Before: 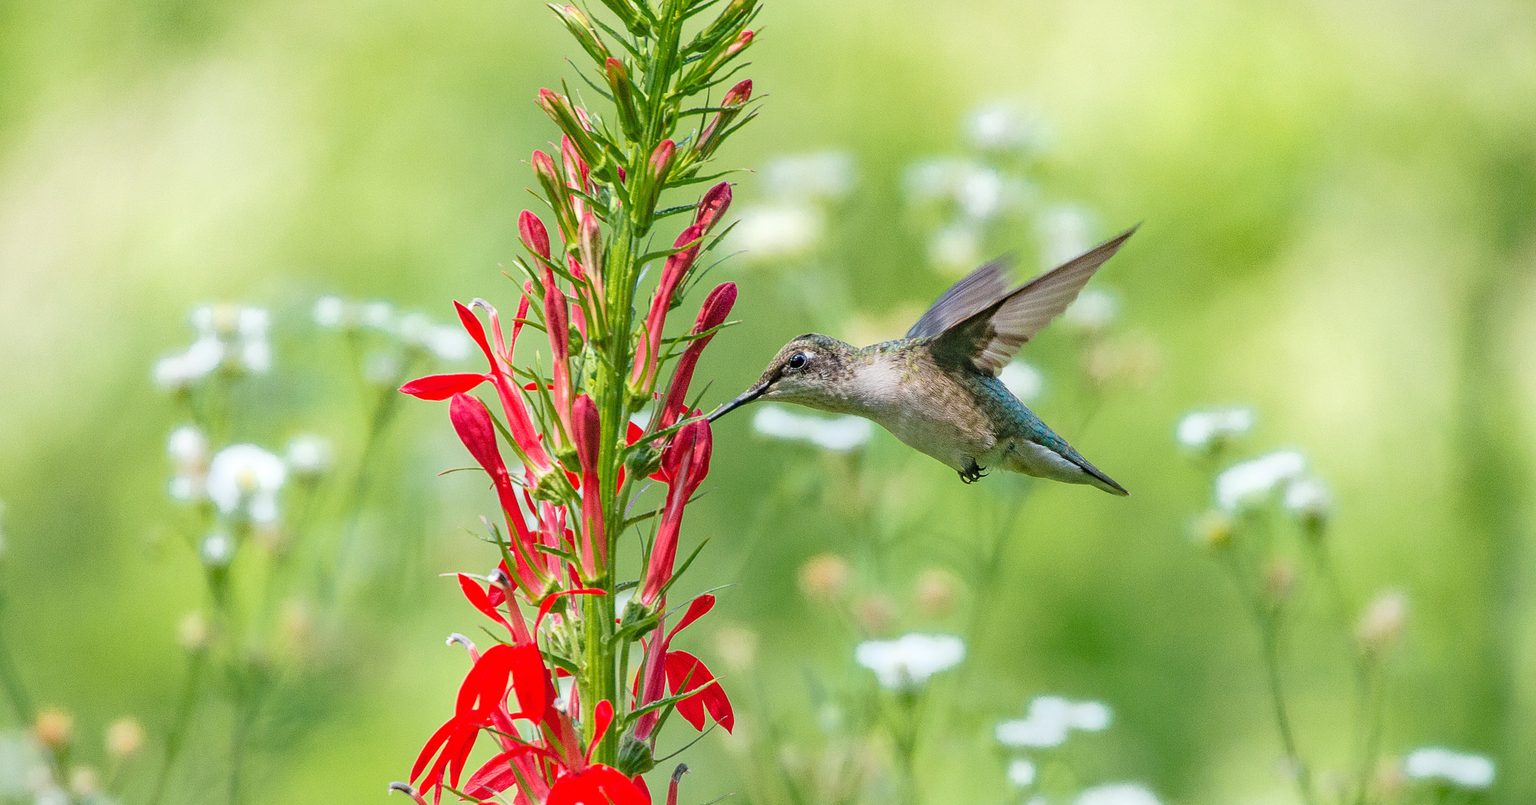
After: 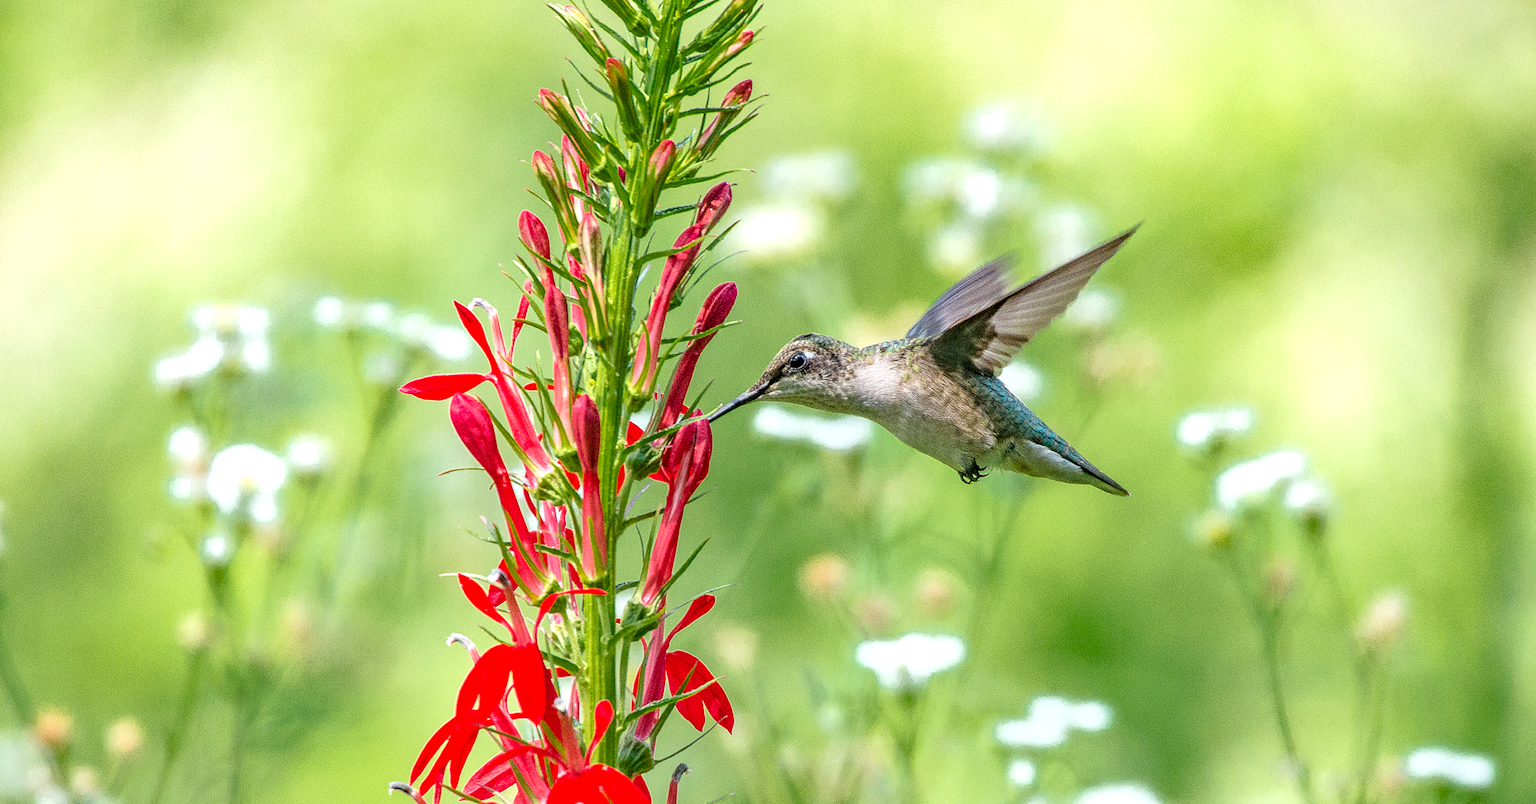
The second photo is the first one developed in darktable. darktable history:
local contrast: on, module defaults
exposure: black level correction 0.001, exposure 0.3 EV, compensate highlight preservation false
